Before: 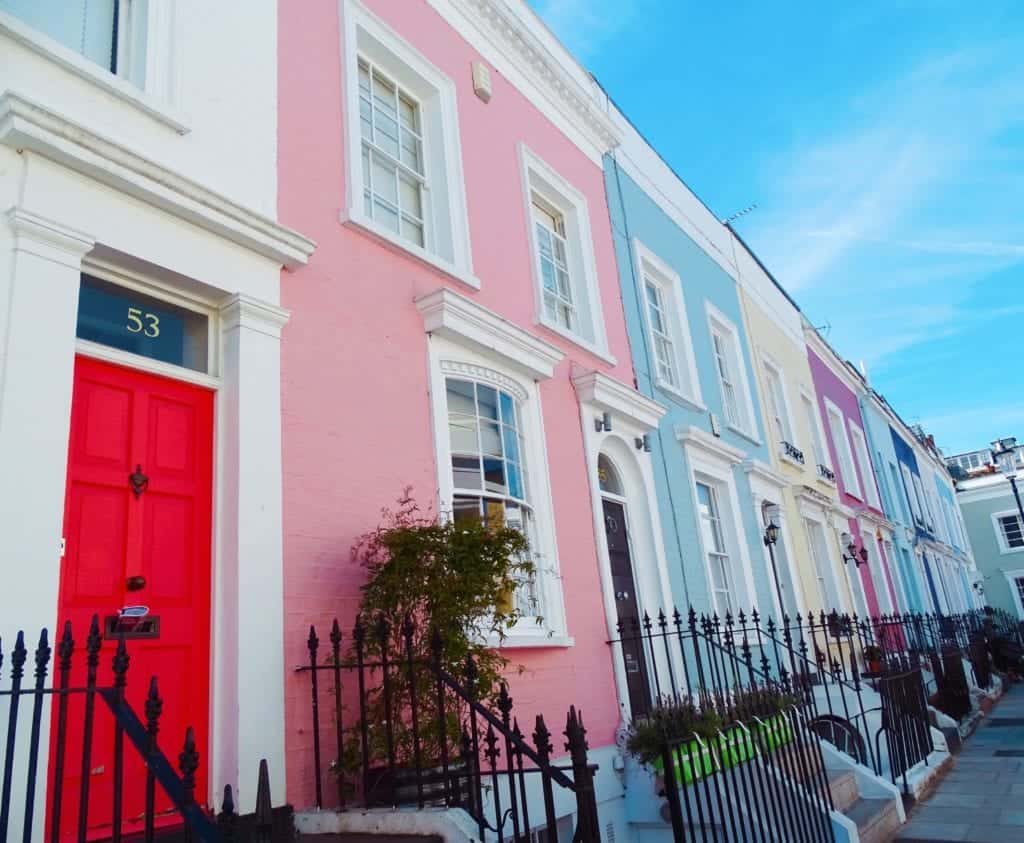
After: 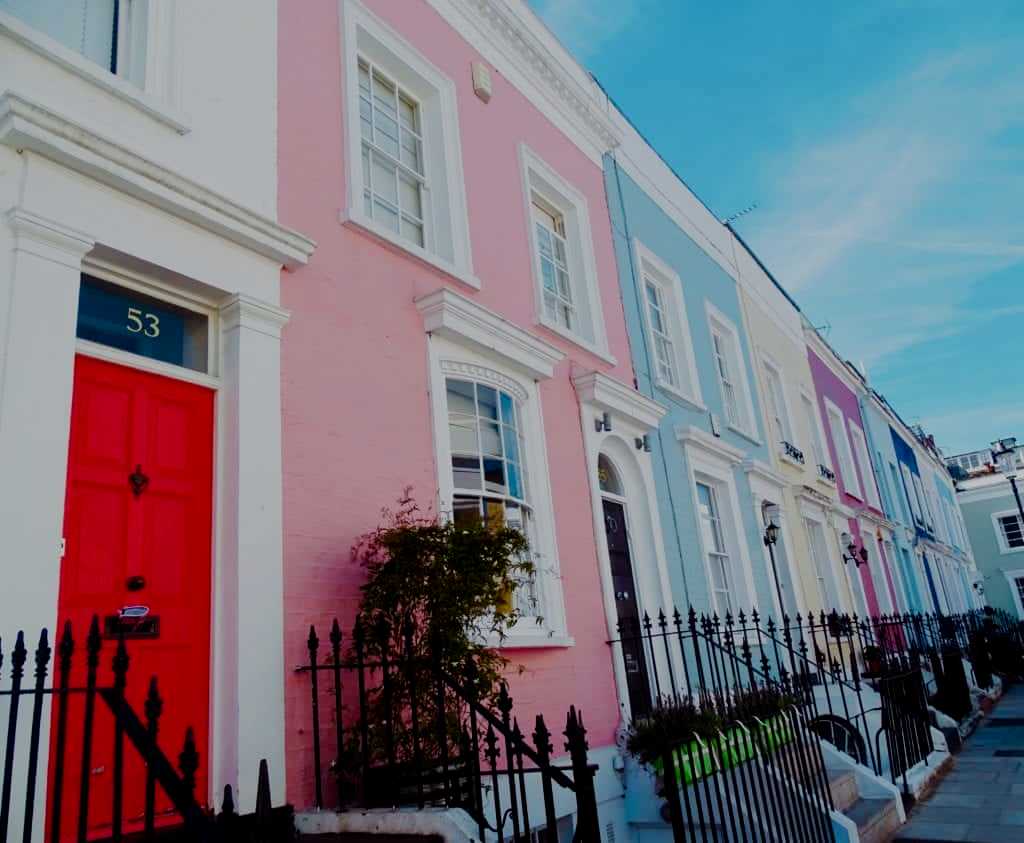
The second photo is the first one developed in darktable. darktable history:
filmic rgb: middle gray luminance 29%, black relative exposure -10.3 EV, white relative exposure 5.5 EV, threshold 6 EV, target black luminance 0%, hardness 3.95, latitude 2.04%, contrast 1.132, highlights saturation mix 5%, shadows ↔ highlights balance 15.11%, preserve chrominance no, color science v3 (2019), use custom middle-gray values true, iterations of high-quality reconstruction 0, enable highlight reconstruction true
shadows and highlights: shadows 20.55, highlights -20.99, soften with gaussian
